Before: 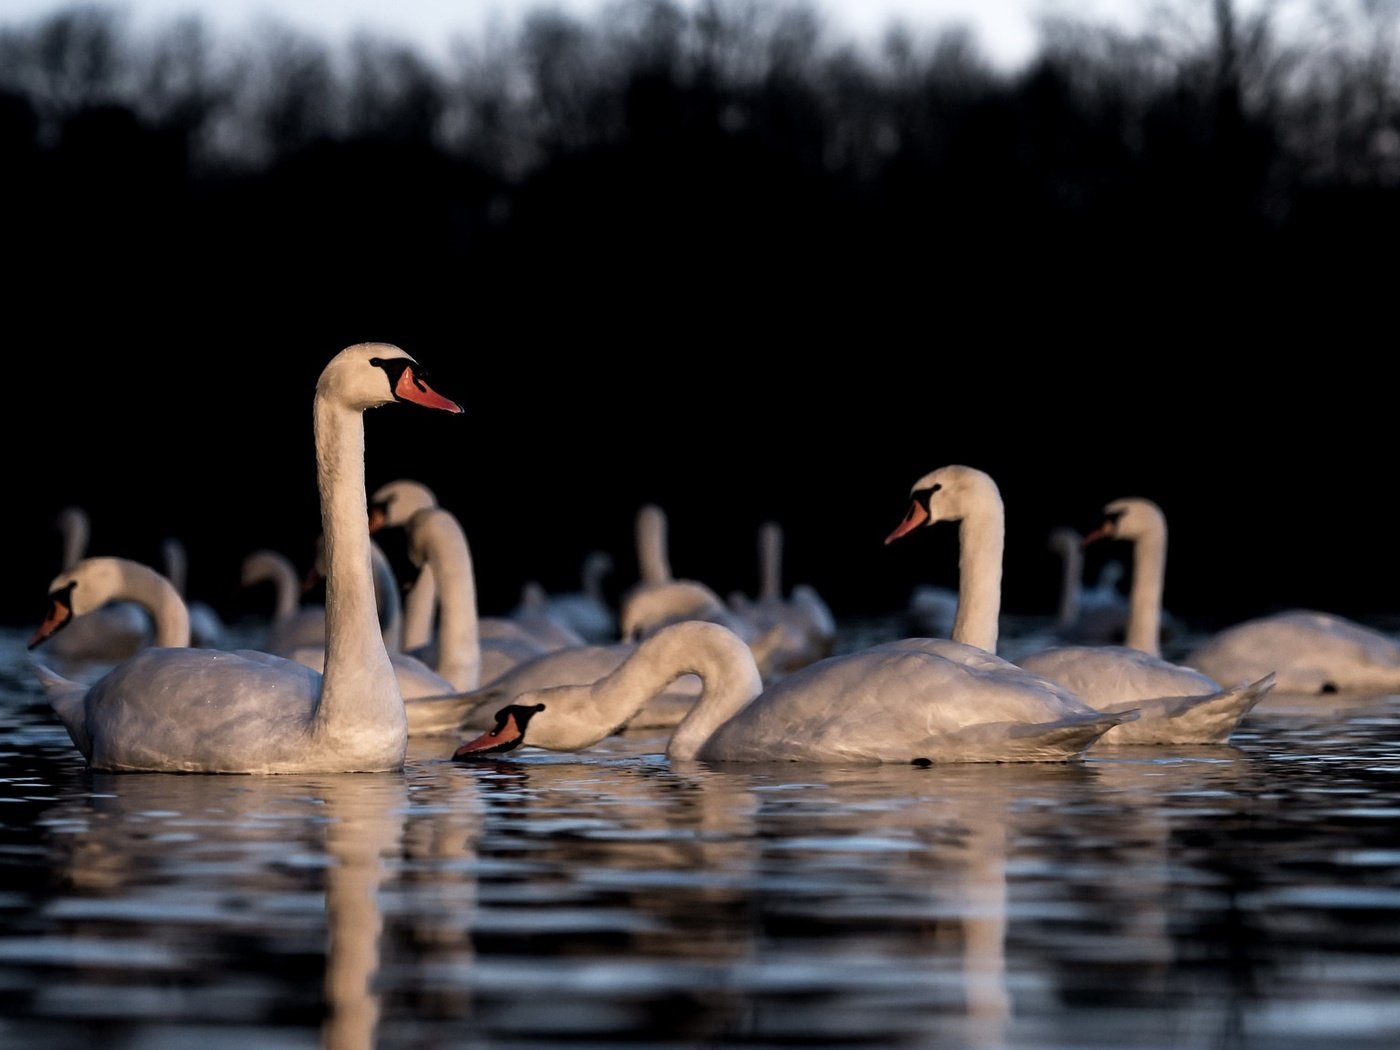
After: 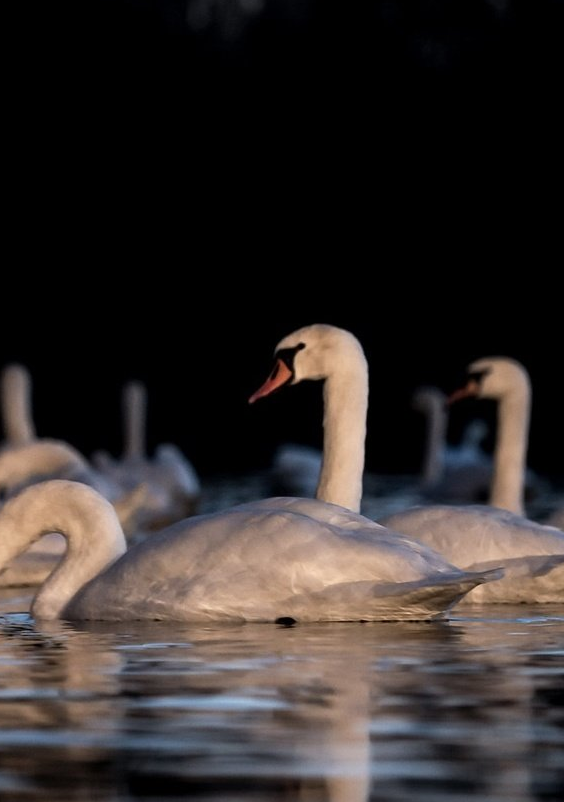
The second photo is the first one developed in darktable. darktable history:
crop: left 45.456%, top 13.512%, right 14.222%, bottom 10.032%
